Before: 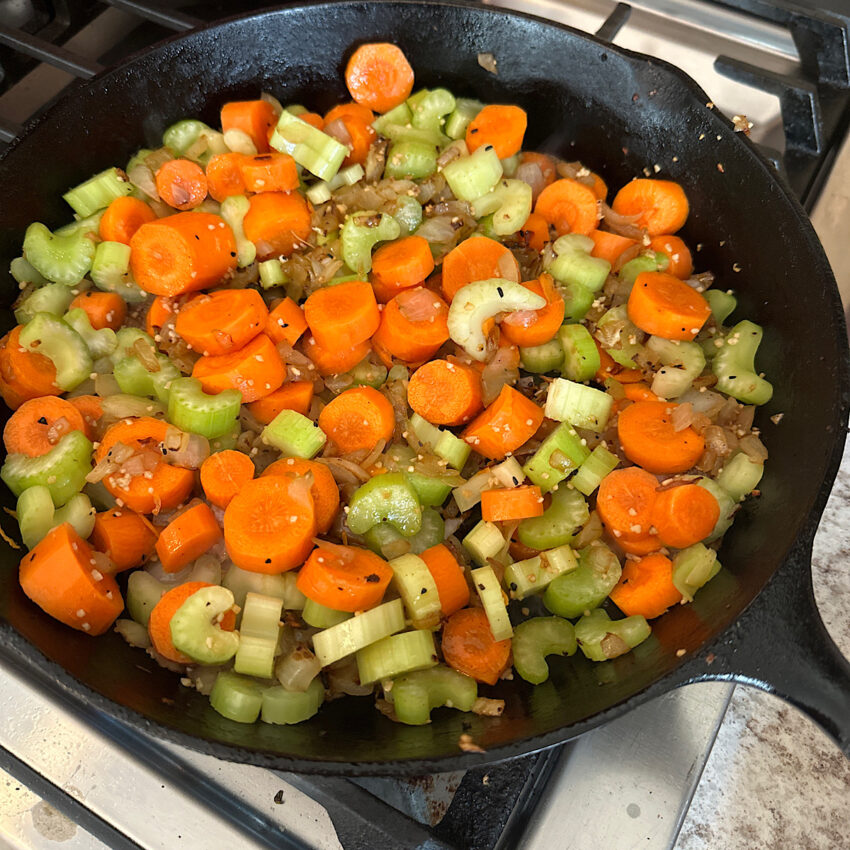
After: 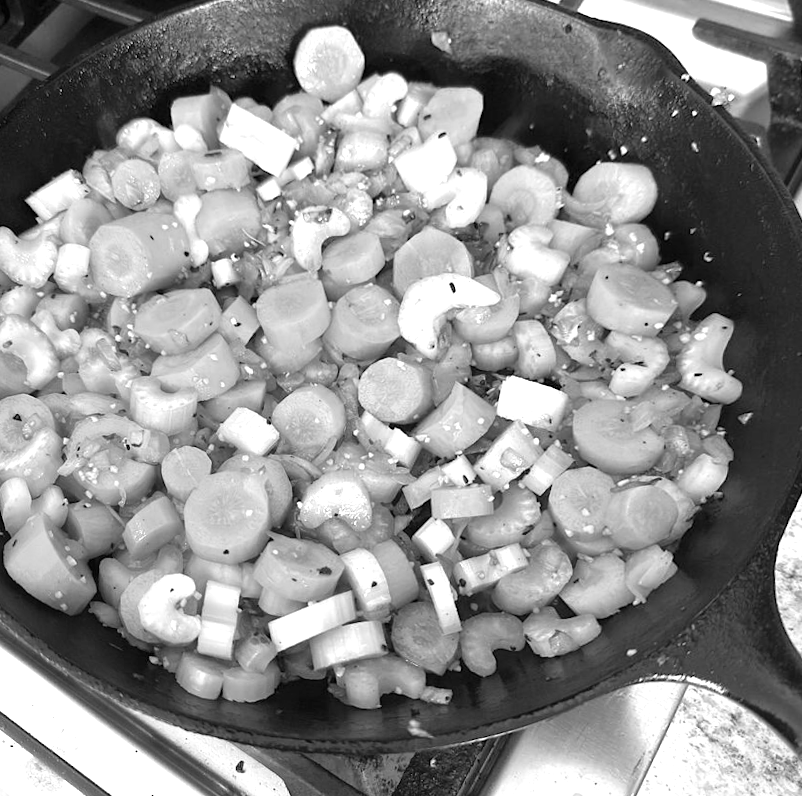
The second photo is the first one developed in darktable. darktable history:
rotate and perspective: rotation 0.062°, lens shift (vertical) 0.115, lens shift (horizontal) -0.133, crop left 0.047, crop right 0.94, crop top 0.061, crop bottom 0.94
exposure: exposure 0.95 EV, compensate highlight preservation false
monochrome: on, module defaults
